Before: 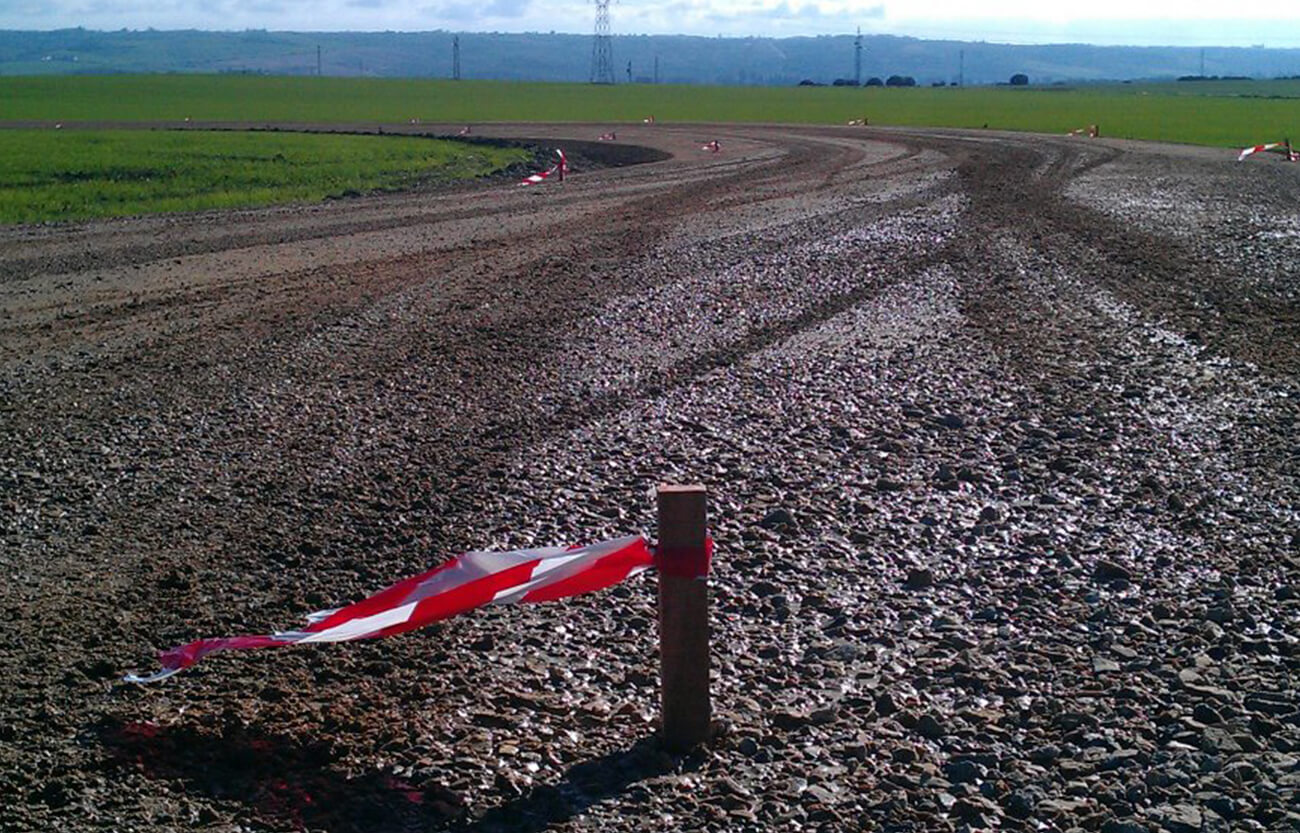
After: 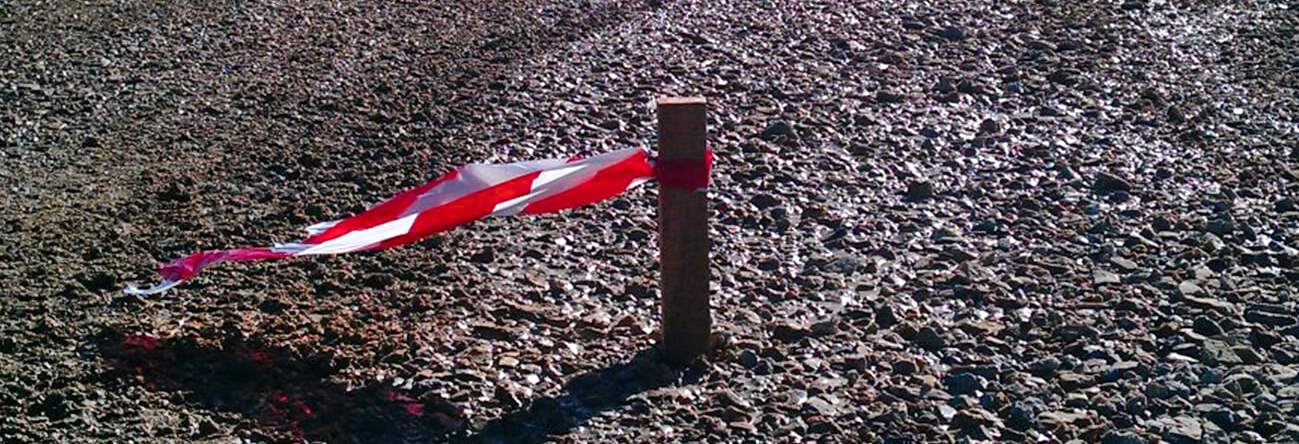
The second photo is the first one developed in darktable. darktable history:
crop and rotate: top 46.681%, right 0.041%
shadows and highlights: low approximation 0.01, soften with gaussian
color balance rgb: perceptual saturation grading › global saturation -0.114%, perceptual saturation grading › highlights -32.002%, perceptual saturation grading › mid-tones 6.026%, perceptual saturation grading › shadows 18.34%, perceptual brilliance grading › global brilliance 10.355%, global vibrance 5.343%, contrast 3.433%
